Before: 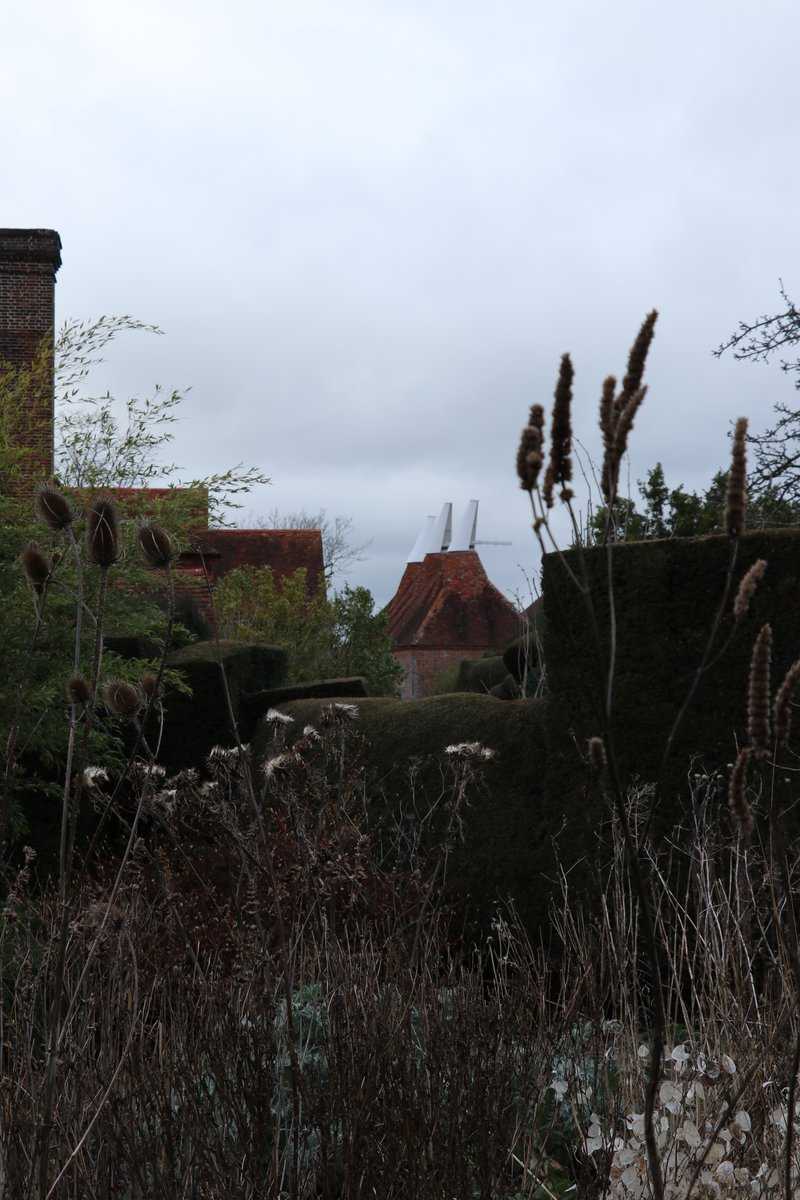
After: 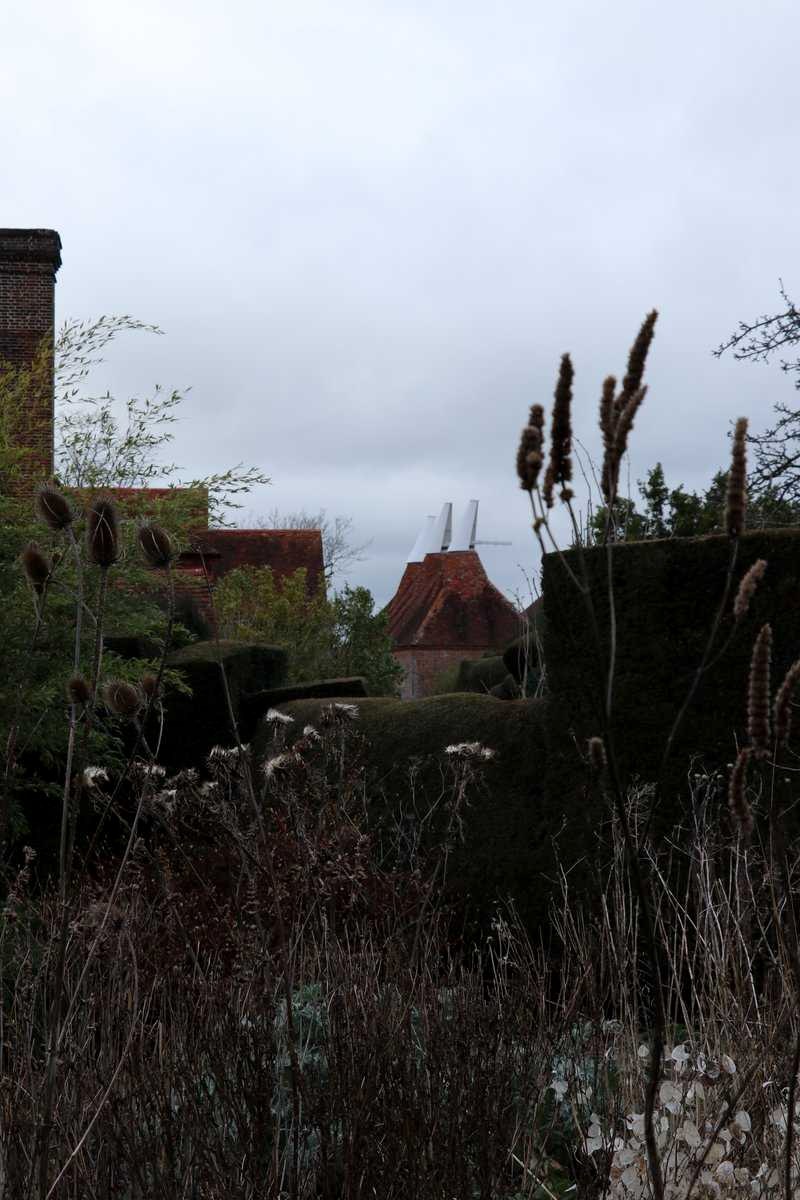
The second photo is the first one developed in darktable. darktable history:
color balance: mode lift, gamma, gain (sRGB), lift [0.97, 1, 1, 1], gamma [1.03, 1, 1, 1]
rotate and perspective: automatic cropping original format, crop left 0, crop top 0
